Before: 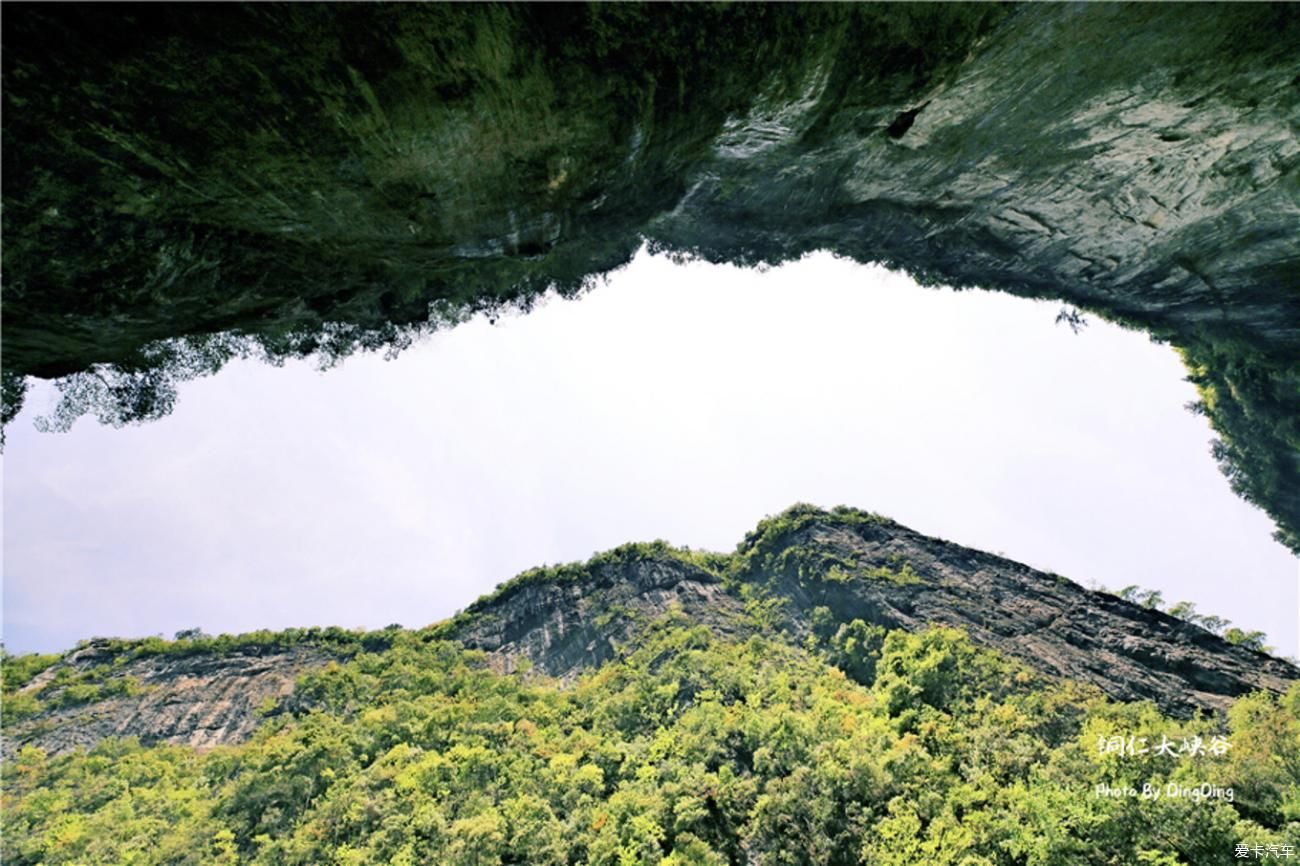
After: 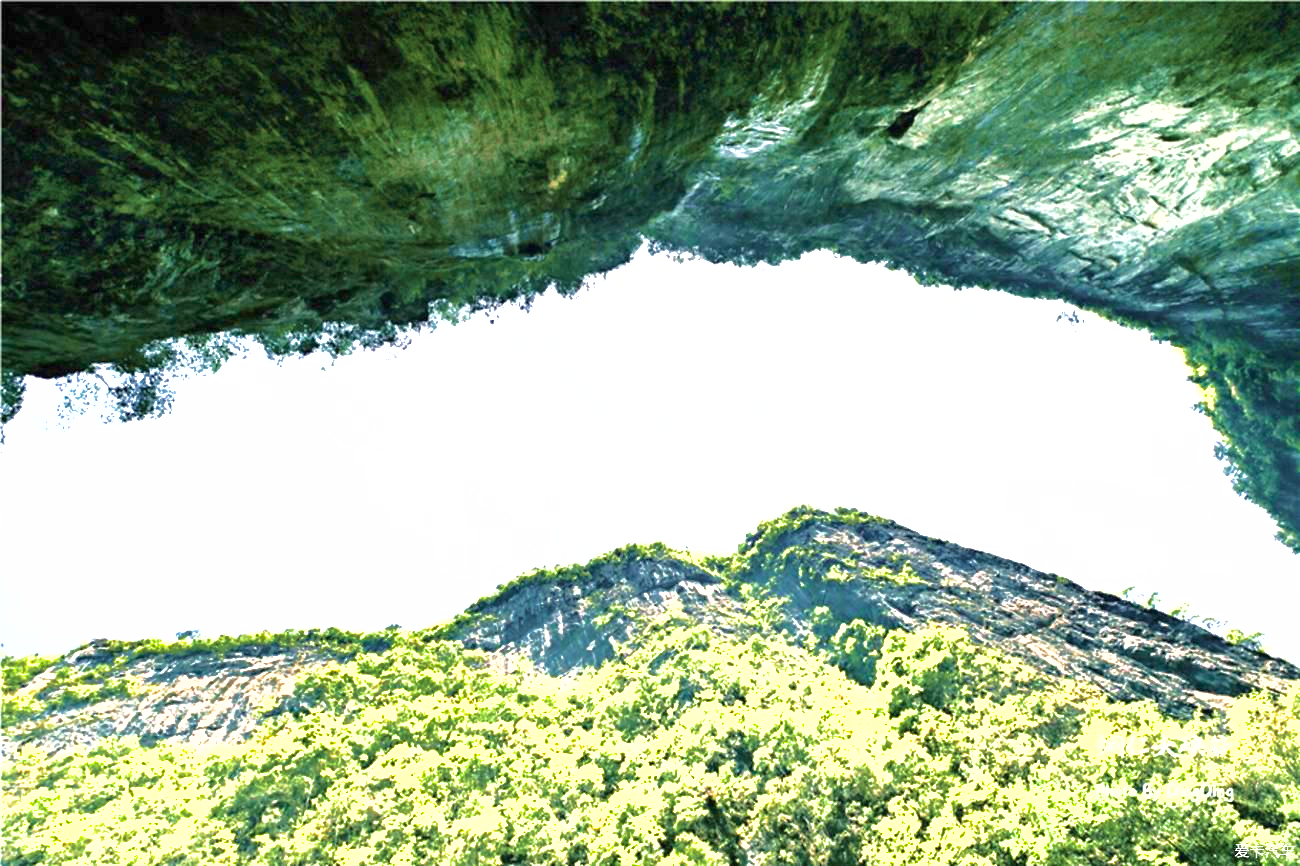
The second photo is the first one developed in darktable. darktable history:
exposure: black level correction 0, exposure 1.749 EV, compensate highlight preservation false
velvia: strength 45.38%
shadows and highlights: shadows 29.97
